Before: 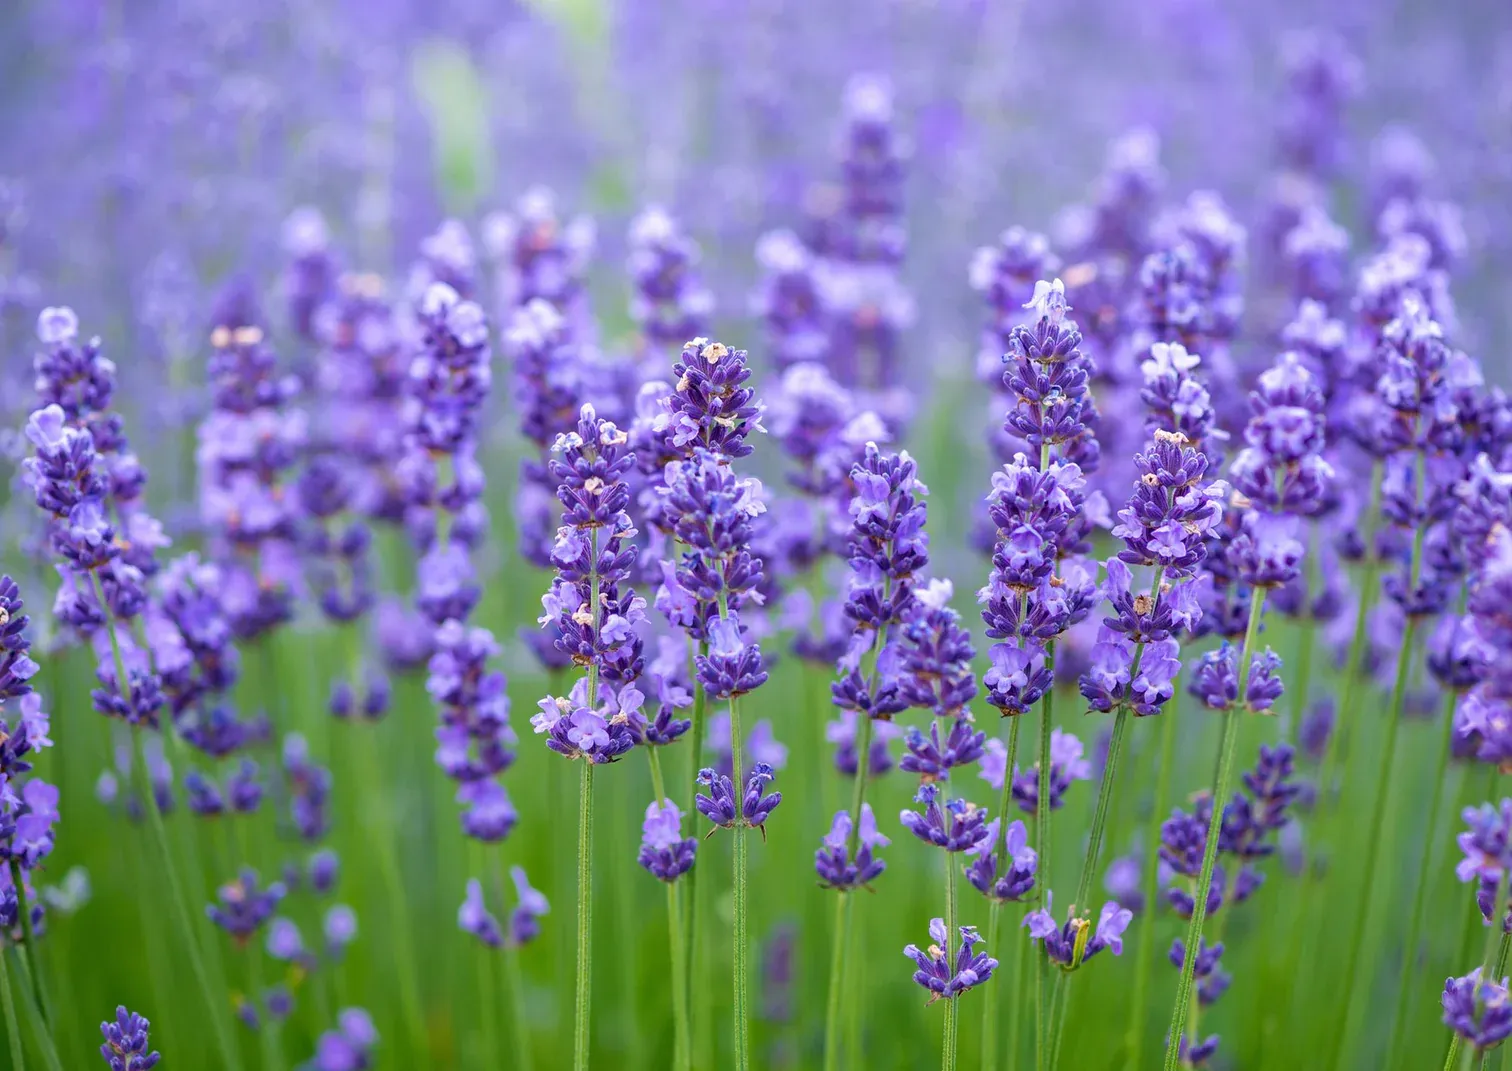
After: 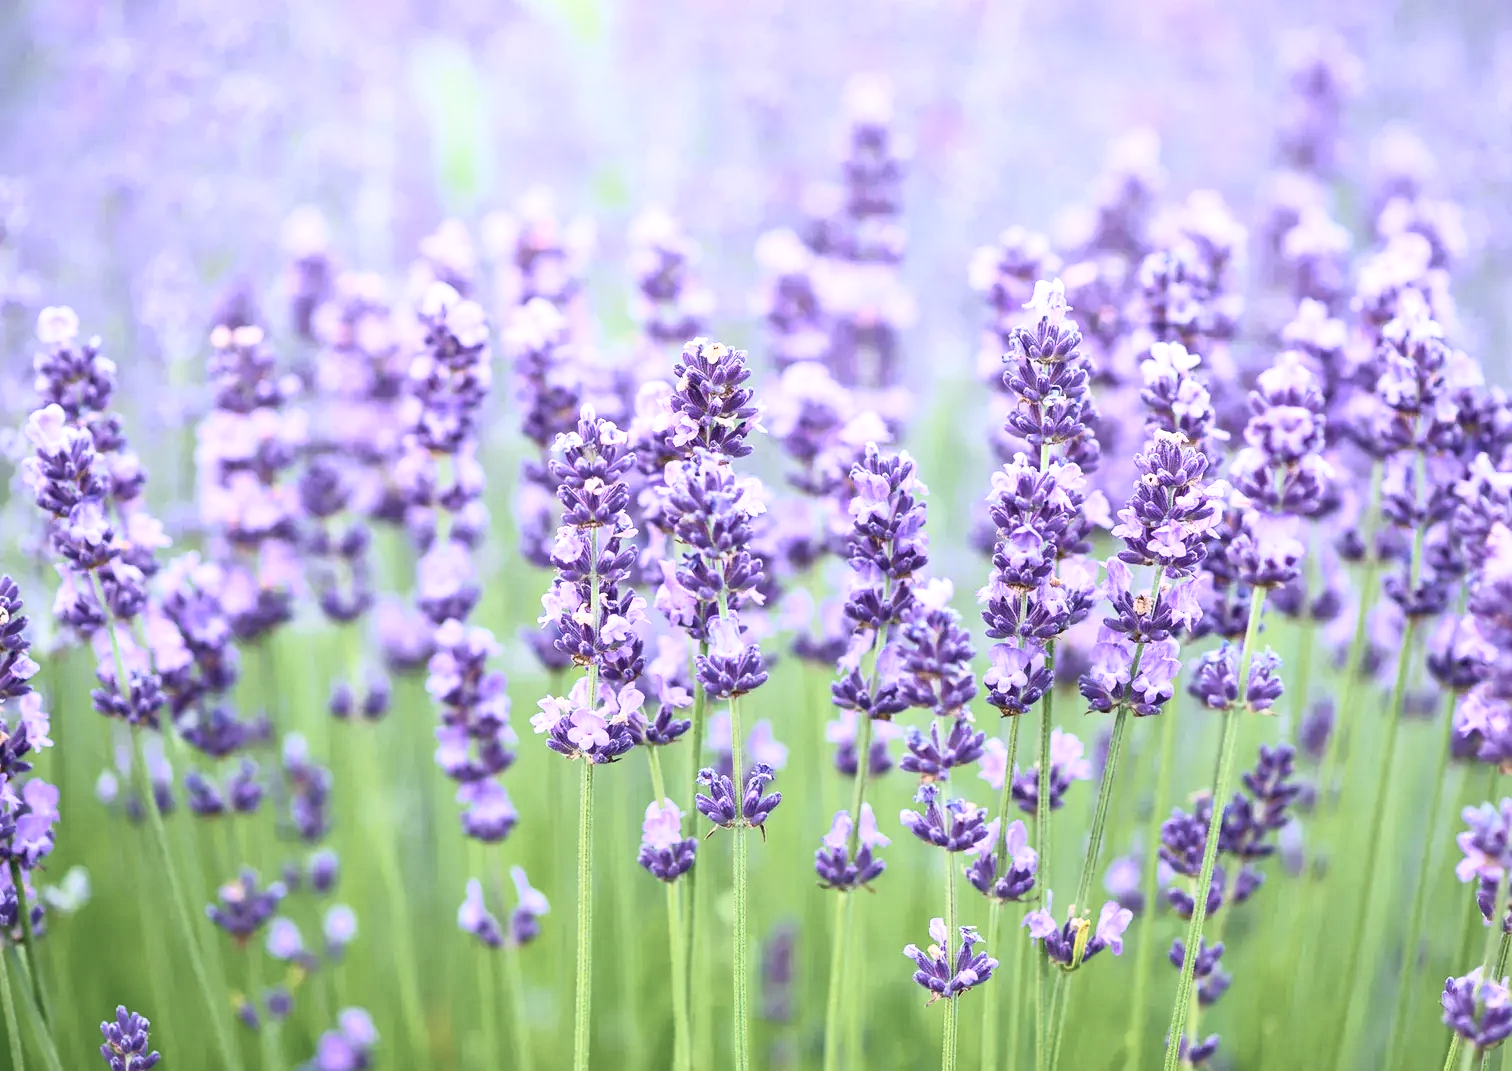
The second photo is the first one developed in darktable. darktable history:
color balance rgb: power › hue 74.8°, perceptual saturation grading › global saturation 0.271%
contrast brightness saturation: contrast 0.443, brightness 0.561, saturation -0.194
local contrast: mode bilateral grid, contrast 100, coarseness 100, detail 108%, midtone range 0.2
